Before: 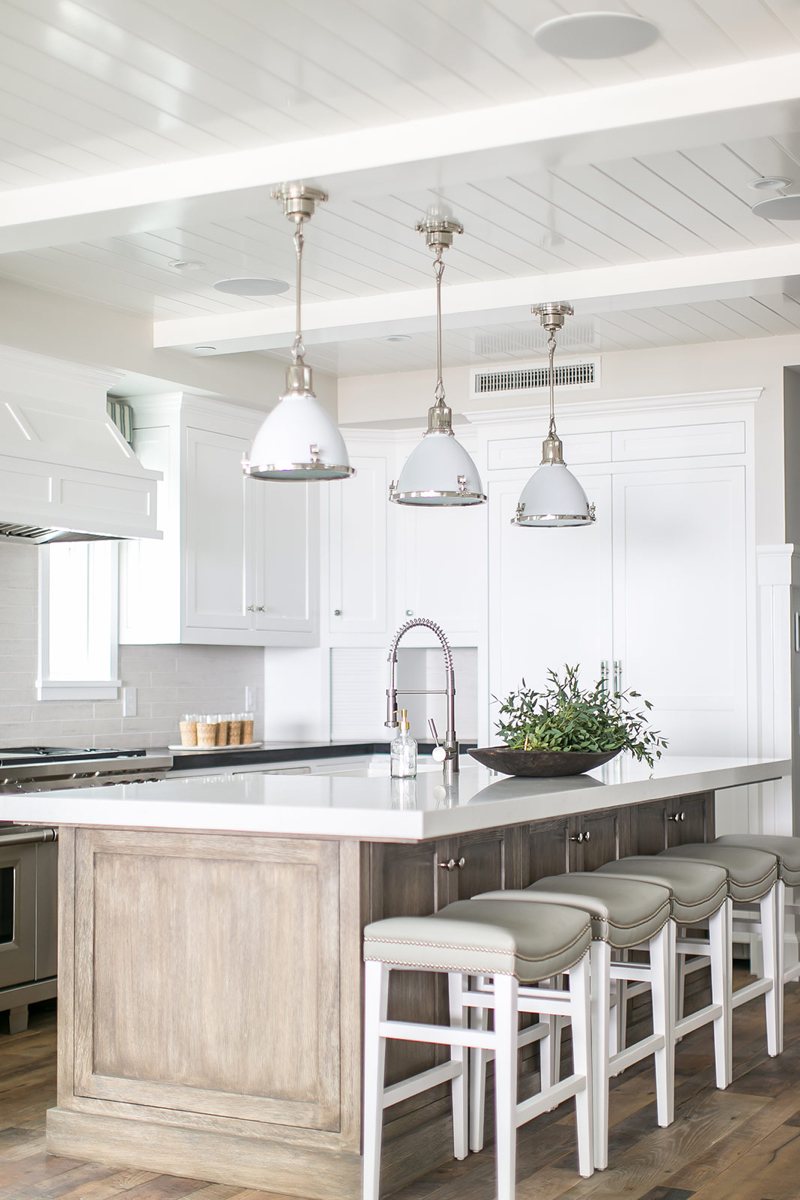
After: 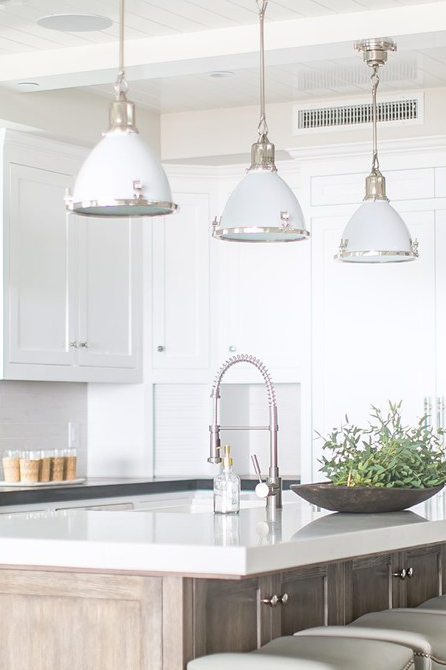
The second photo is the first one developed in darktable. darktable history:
crop and rotate: left 22.13%, top 22.054%, right 22.026%, bottom 22.102%
bloom: size 13.65%, threshold 98.39%, strength 4.82%
